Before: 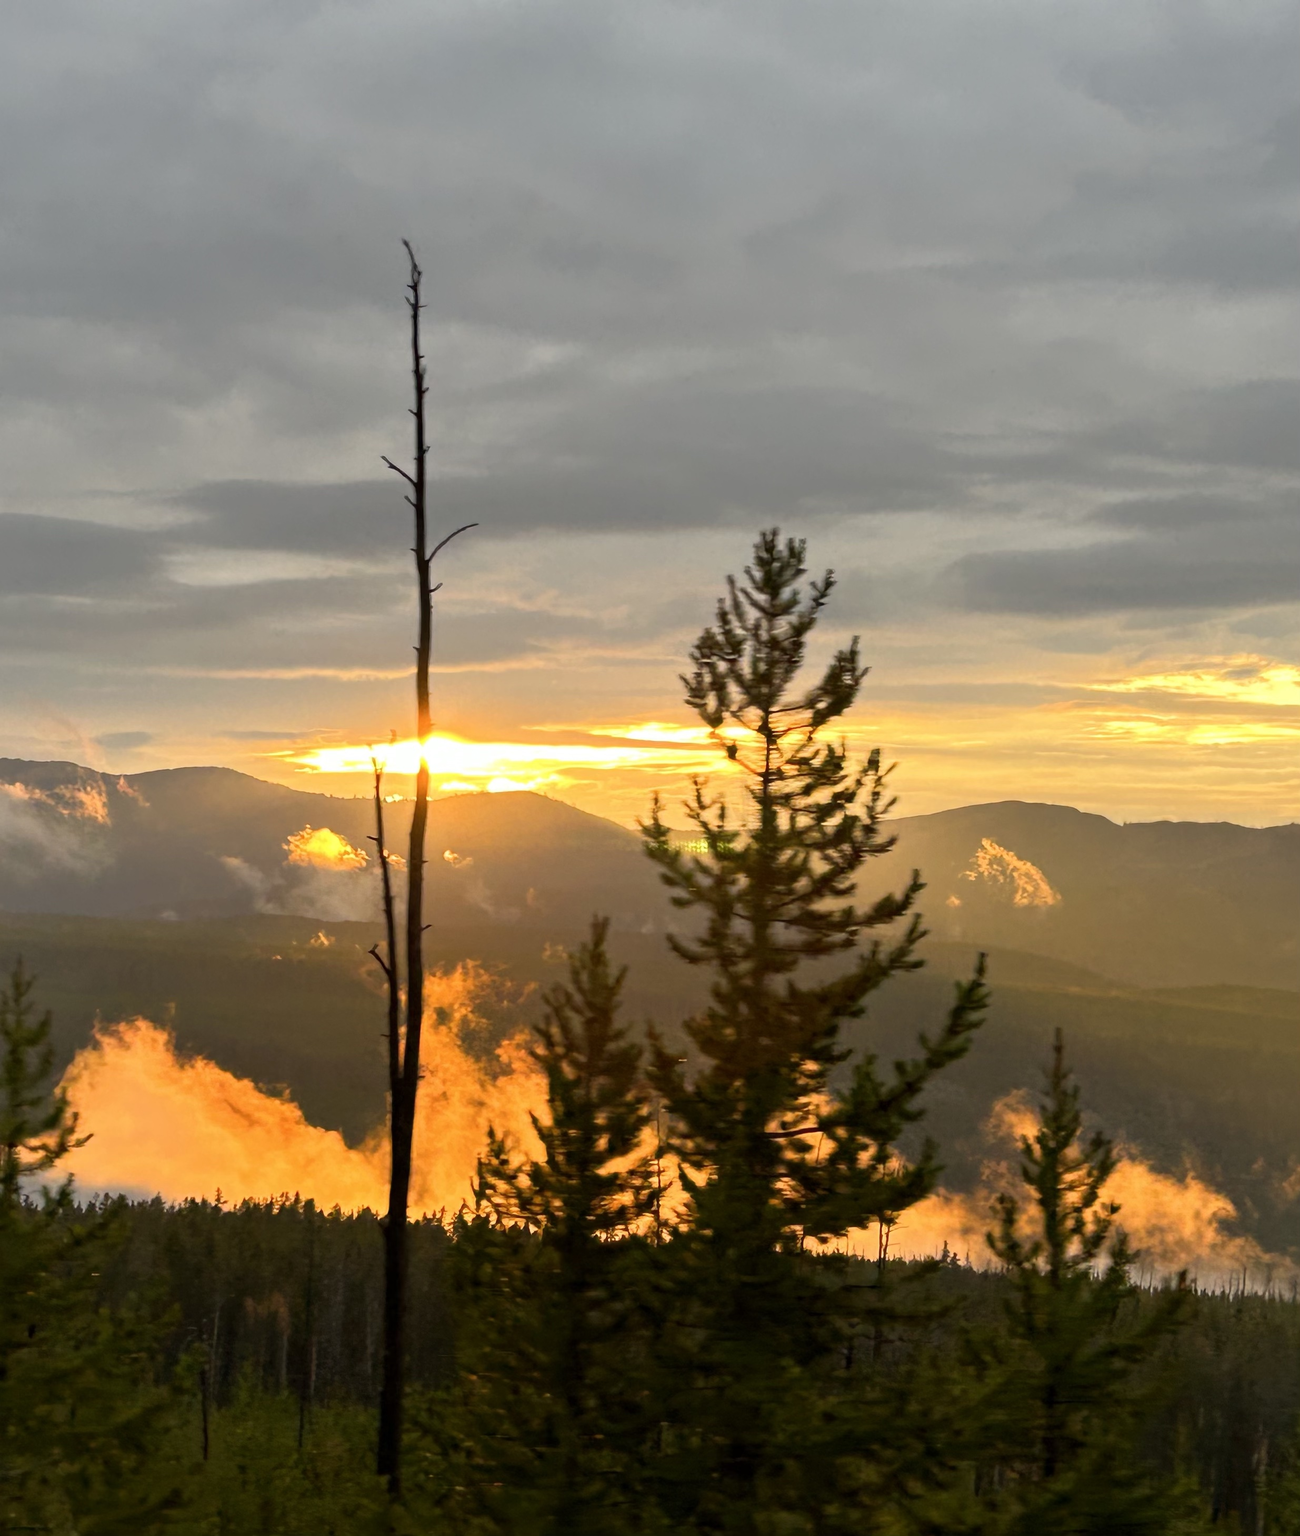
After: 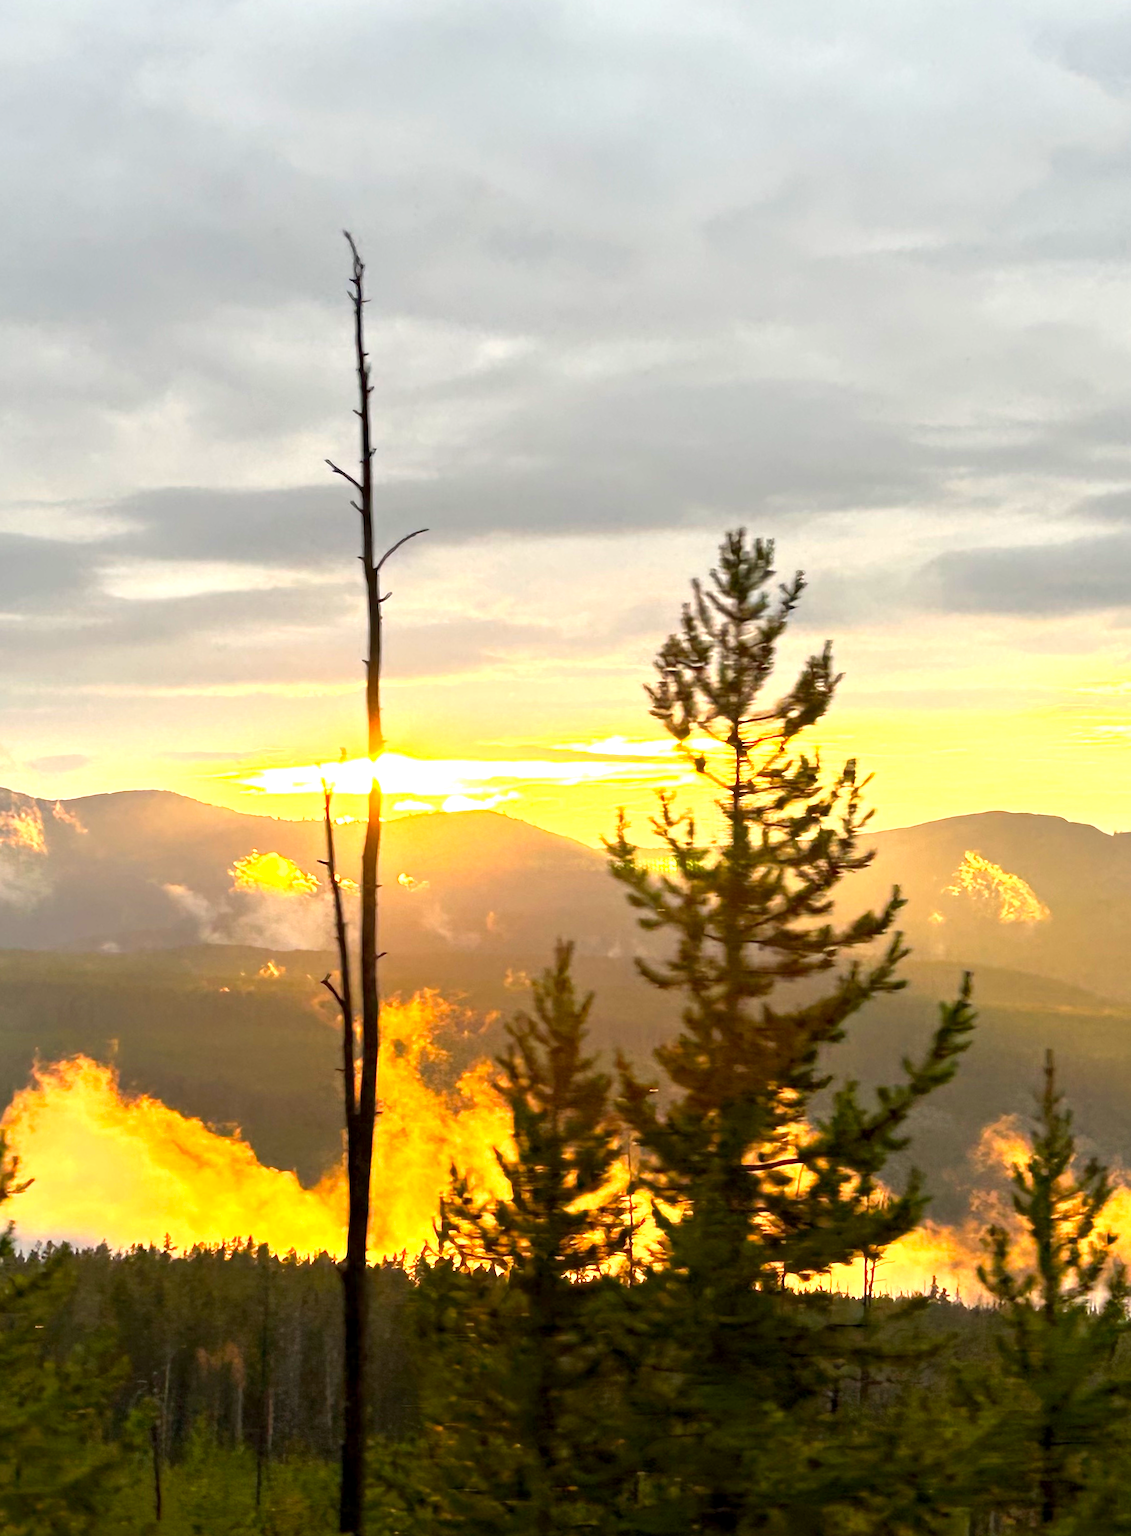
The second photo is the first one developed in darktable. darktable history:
crop and rotate: angle 1°, left 4.281%, top 0.642%, right 11.383%, bottom 2.486%
exposure: black level correction 0.001, exposure 1.129 EV, compensate exposure bias true, compensate highlight preservation false
